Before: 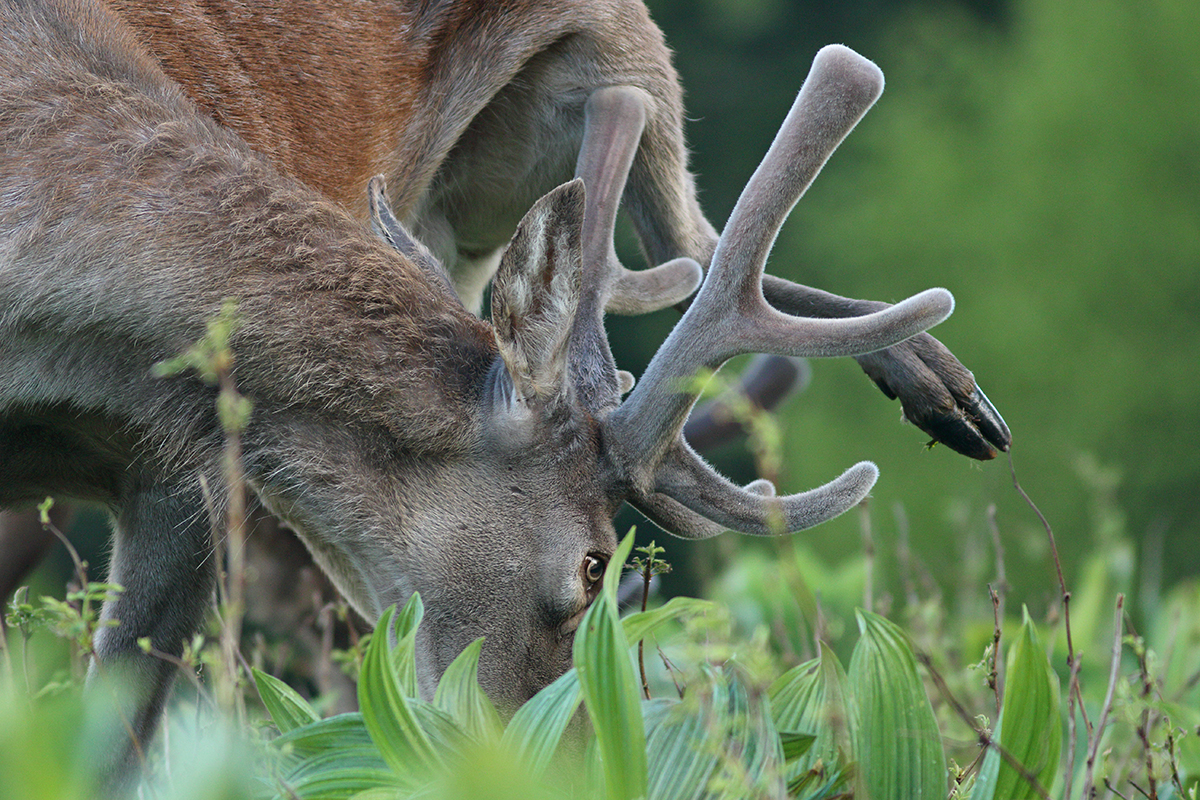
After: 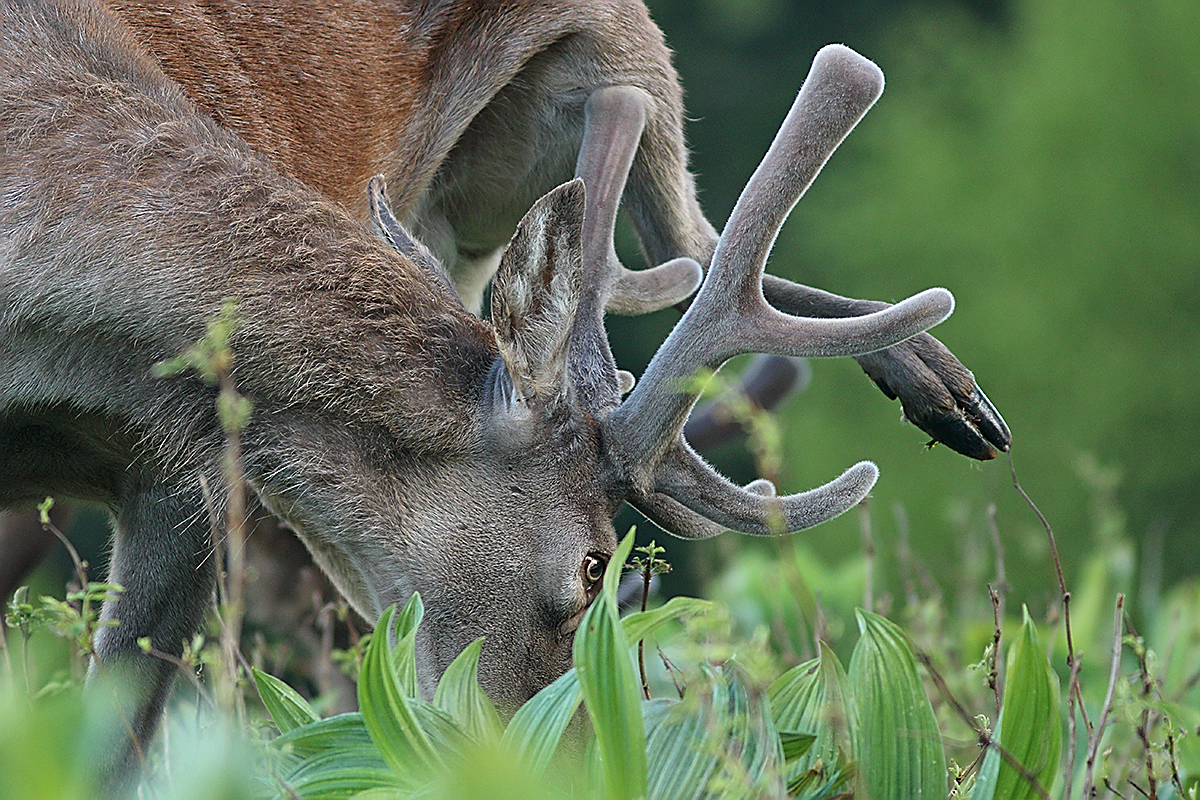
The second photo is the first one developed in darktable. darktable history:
sharpen: radius 1.421, amount 1.25, threshold 0.734
